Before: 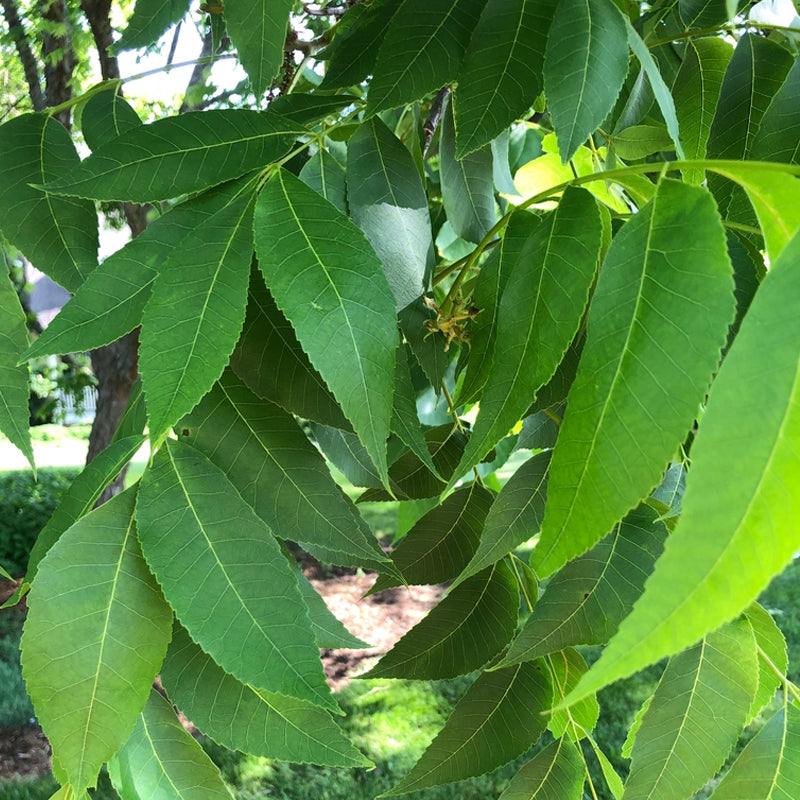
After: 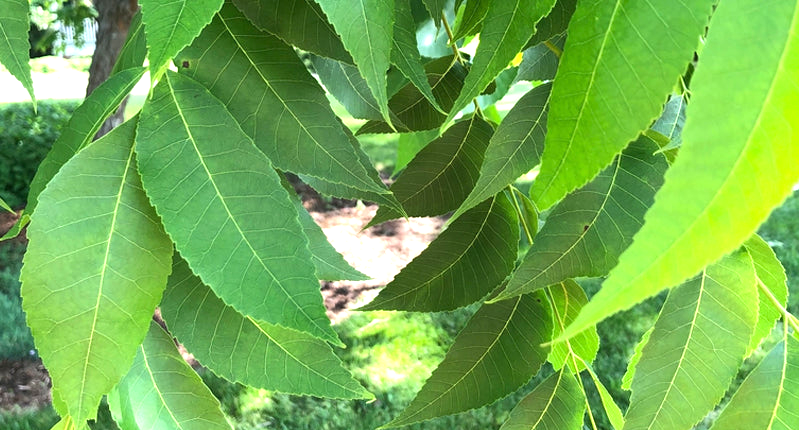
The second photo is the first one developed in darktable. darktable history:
crop and rotate: top 46.237%
exposure: black level correction 0, exposure 0.7 EV, compensate exposure bias true, compensate highlight preservation false
